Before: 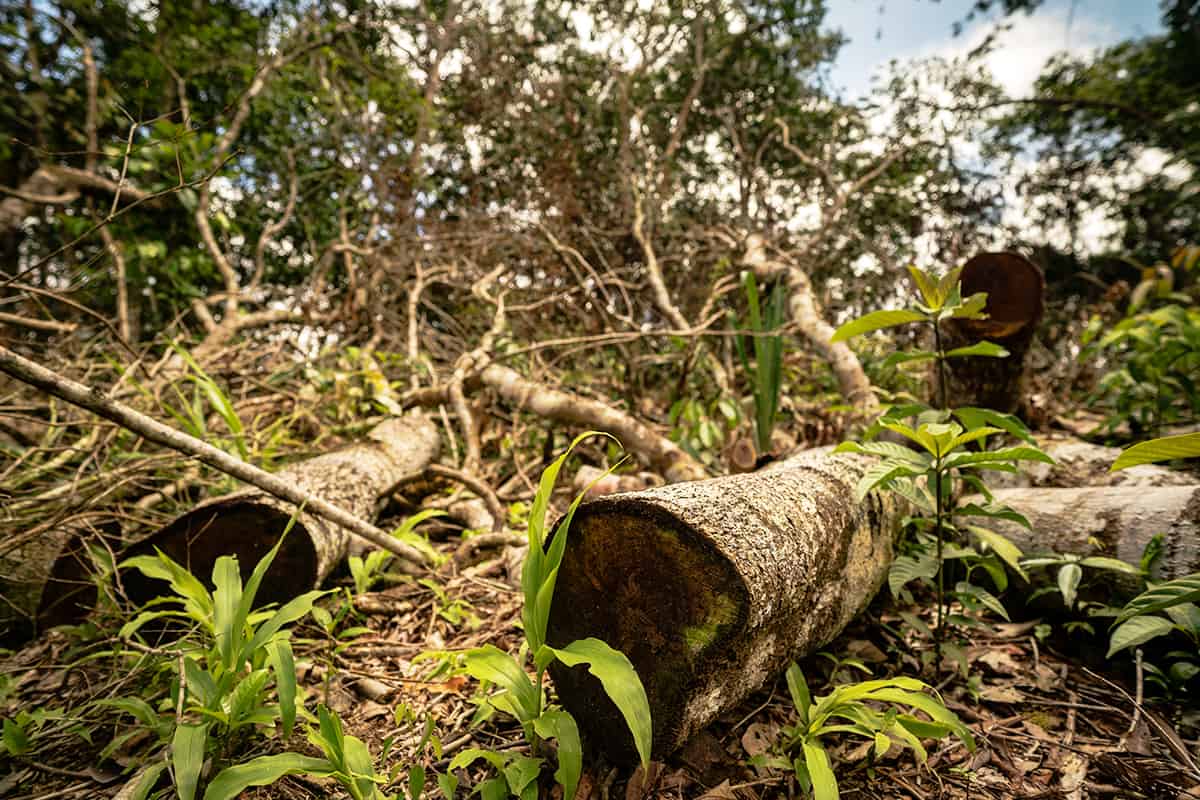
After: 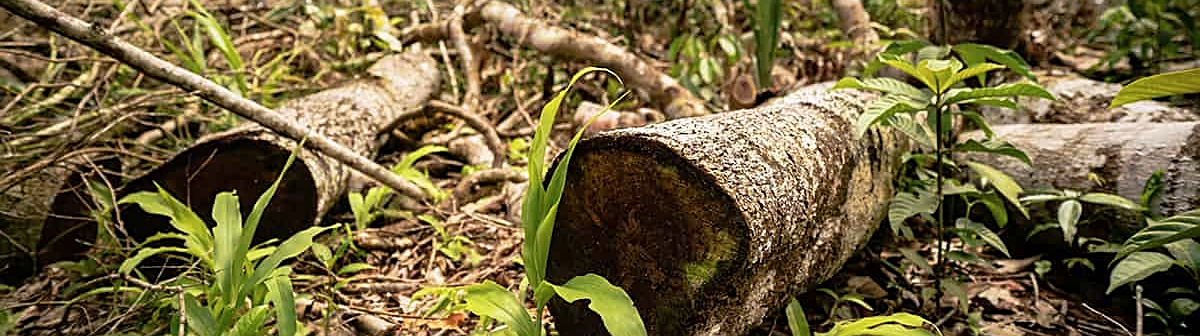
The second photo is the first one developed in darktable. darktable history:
color calibration: illuminant as shot in camera, x 0.358, y 0.373, temperature 4628.91 K
crop: top 45.551%, bottom 12.262%
sharpen: on, module defaults
